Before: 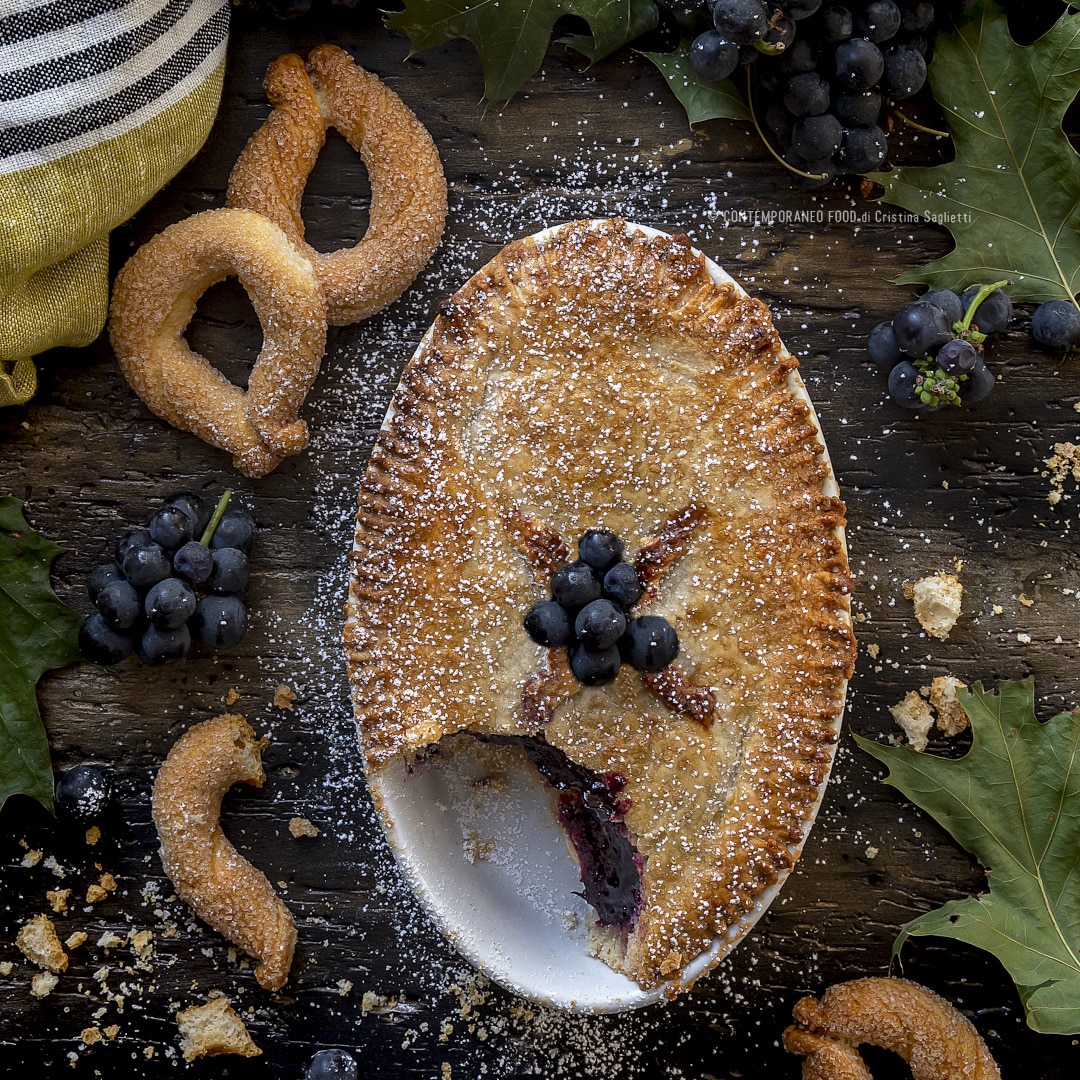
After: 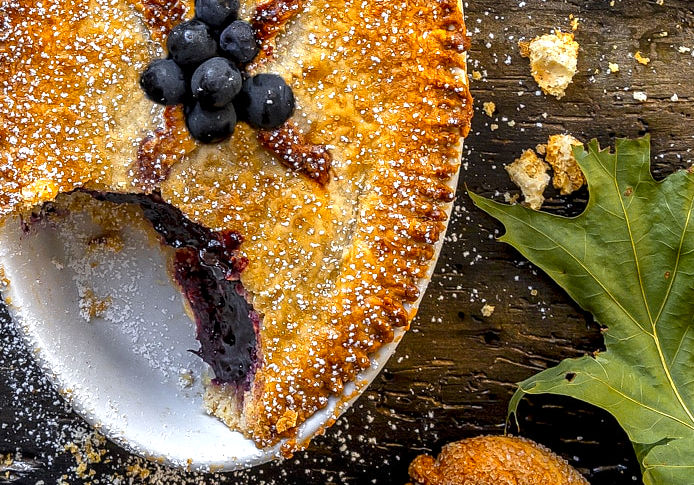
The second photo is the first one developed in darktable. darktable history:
color zones: curves: ch0 [(0, 0.511) (0.143, 0.531) (0.286, 0.56) (0.429, 0.5) (0.571, 0.5) (0.714, 0.5) (0.857, 0.5) (1, 0.5)]; ch1 [(0, 0.525) (0.143, 0.705) (0.286, 0.715) (0.429, 0.35) (0.571, 0.35) (0.714, 0.35) (0.857, 0.4) (1, 0.4)]; ch2 [(0, 0.572) (0.143, 0.512) (0.286, 0.473) (0.429, 0.45) (0.571, 0.5) (0.714, 0.5) (0.857, 0.518) (1, 0.518)]
color balance rgb: perceptual saturation grading › global saturation 17.551%
crop and rotate: left 35.712%, top 50.235%, bottom 4.807%
exposure: exposure 0.559 EV, compensate highlight preservation false
local contrast: on, module defaults
